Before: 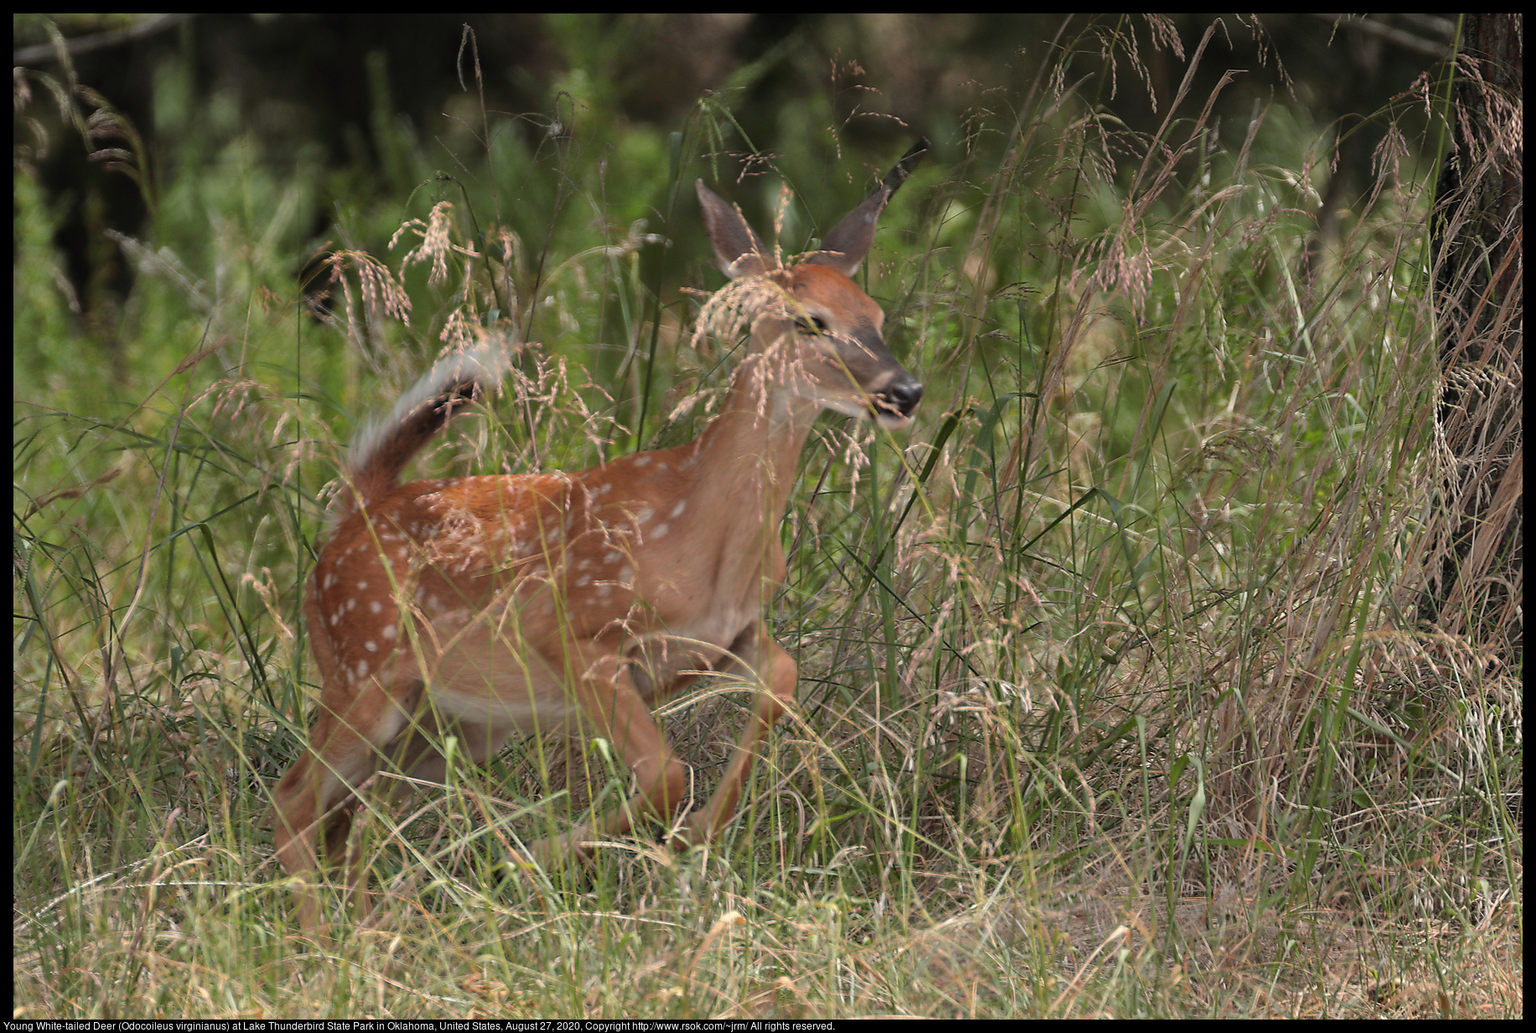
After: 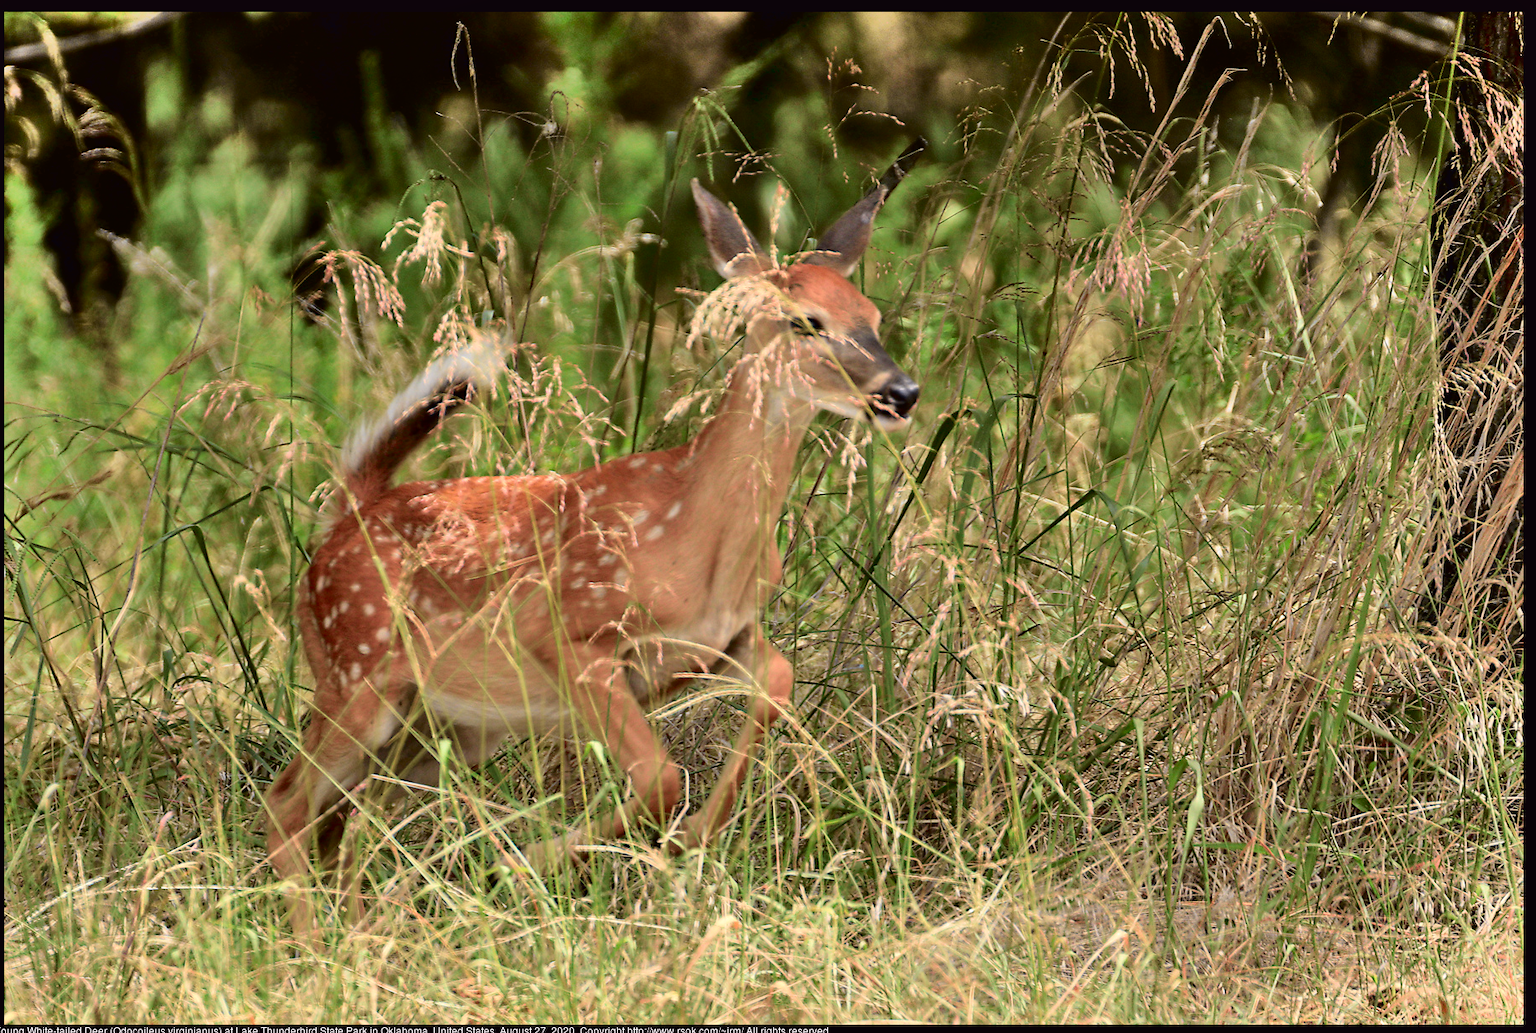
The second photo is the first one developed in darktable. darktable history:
crop and rotate: left 0.614%, top 0.179%, bottom 0.309%
shadows and highlights: radius 133.83, soften with gaussian
exposure: black level correction 0.007, exposure 0.159 EV, compensate highlight preservation false
velvia: on, module defaults
tone curve: curves: ch0 [(0, 0.011) (0.053, 0.026) (0.174, 0.115) (0.398, 0.444) (0.673, 0.775) (0.829, 0.906) (0.991, 0.981)]; ch1 [(0, 0) (0.264, 0.22) (0.407, 0.373) (0.463, 0.457) (0.492, 0.501) (0.512, 0.513) (0.54, 0.543) (0.585, 0.617) (0.659, 0.686) (0.78, 0.8) (1, 1)]; ch2 [(0, 0) (0.438, 0.449) (0.473, 0.469) (0.503, 0.5) (0.523, 0.534) (0.562, 0.591) (0.612, 0.627) (0.701, 0.707) (1, 1)], color space Lab, independent channels, preserve colors none
